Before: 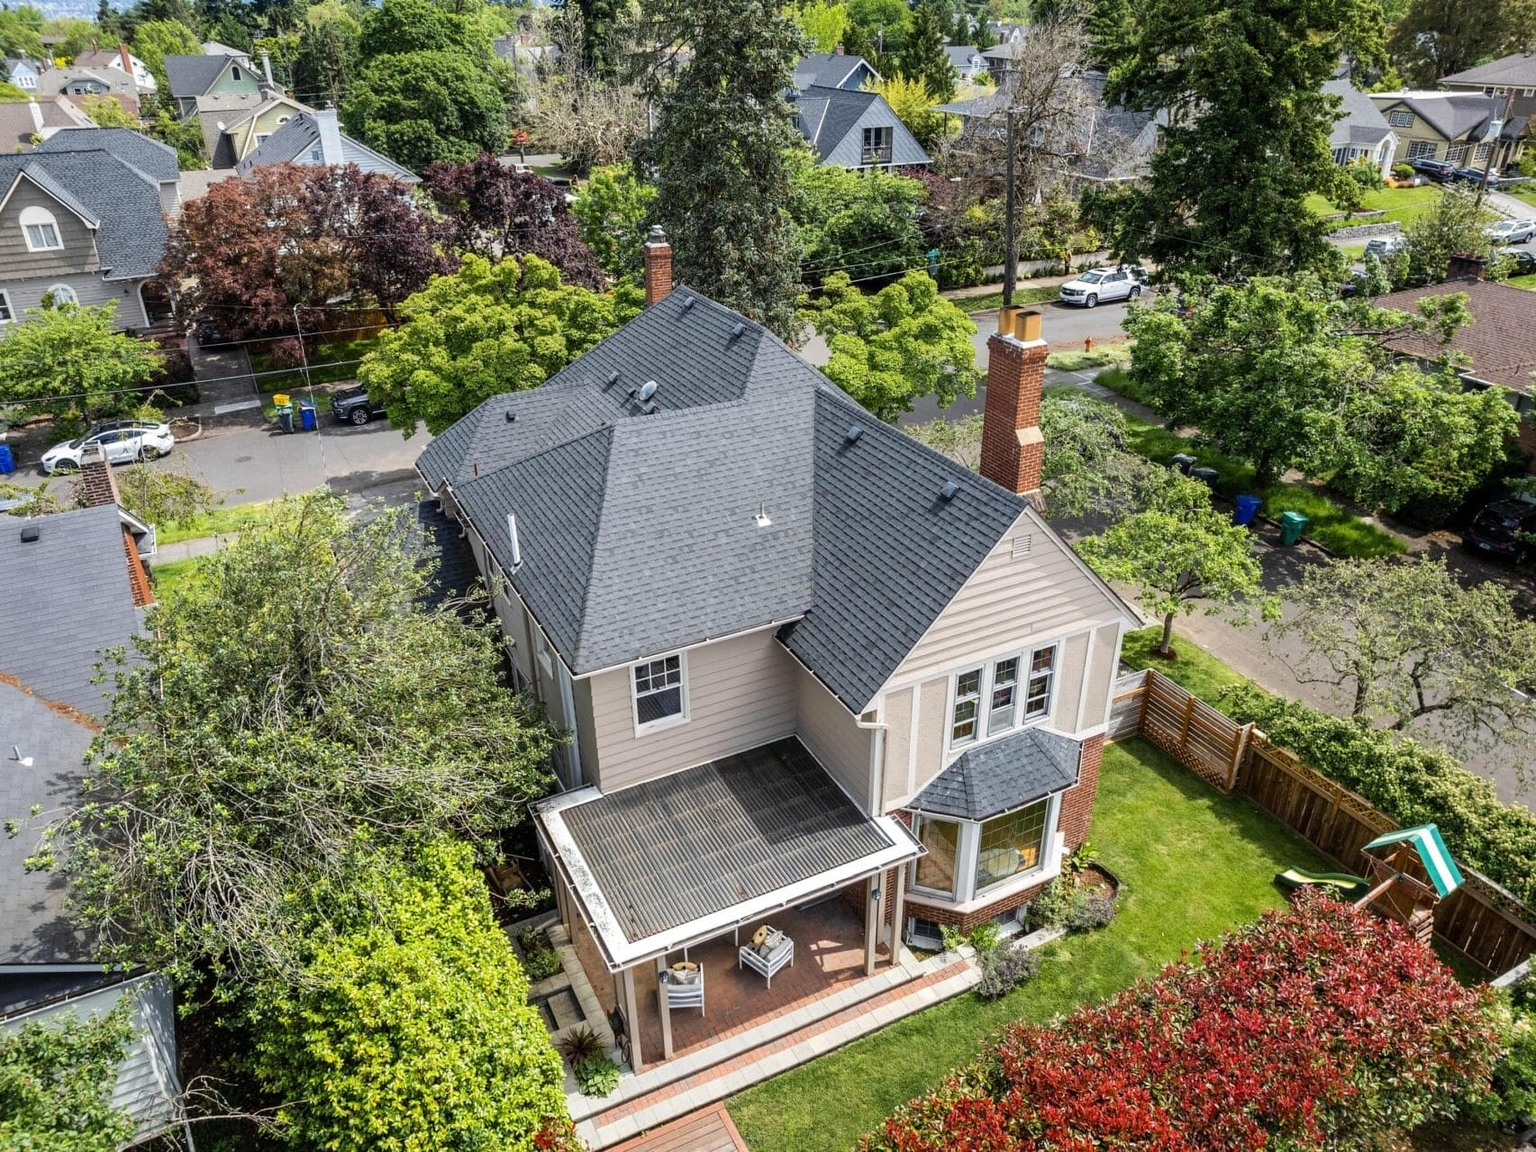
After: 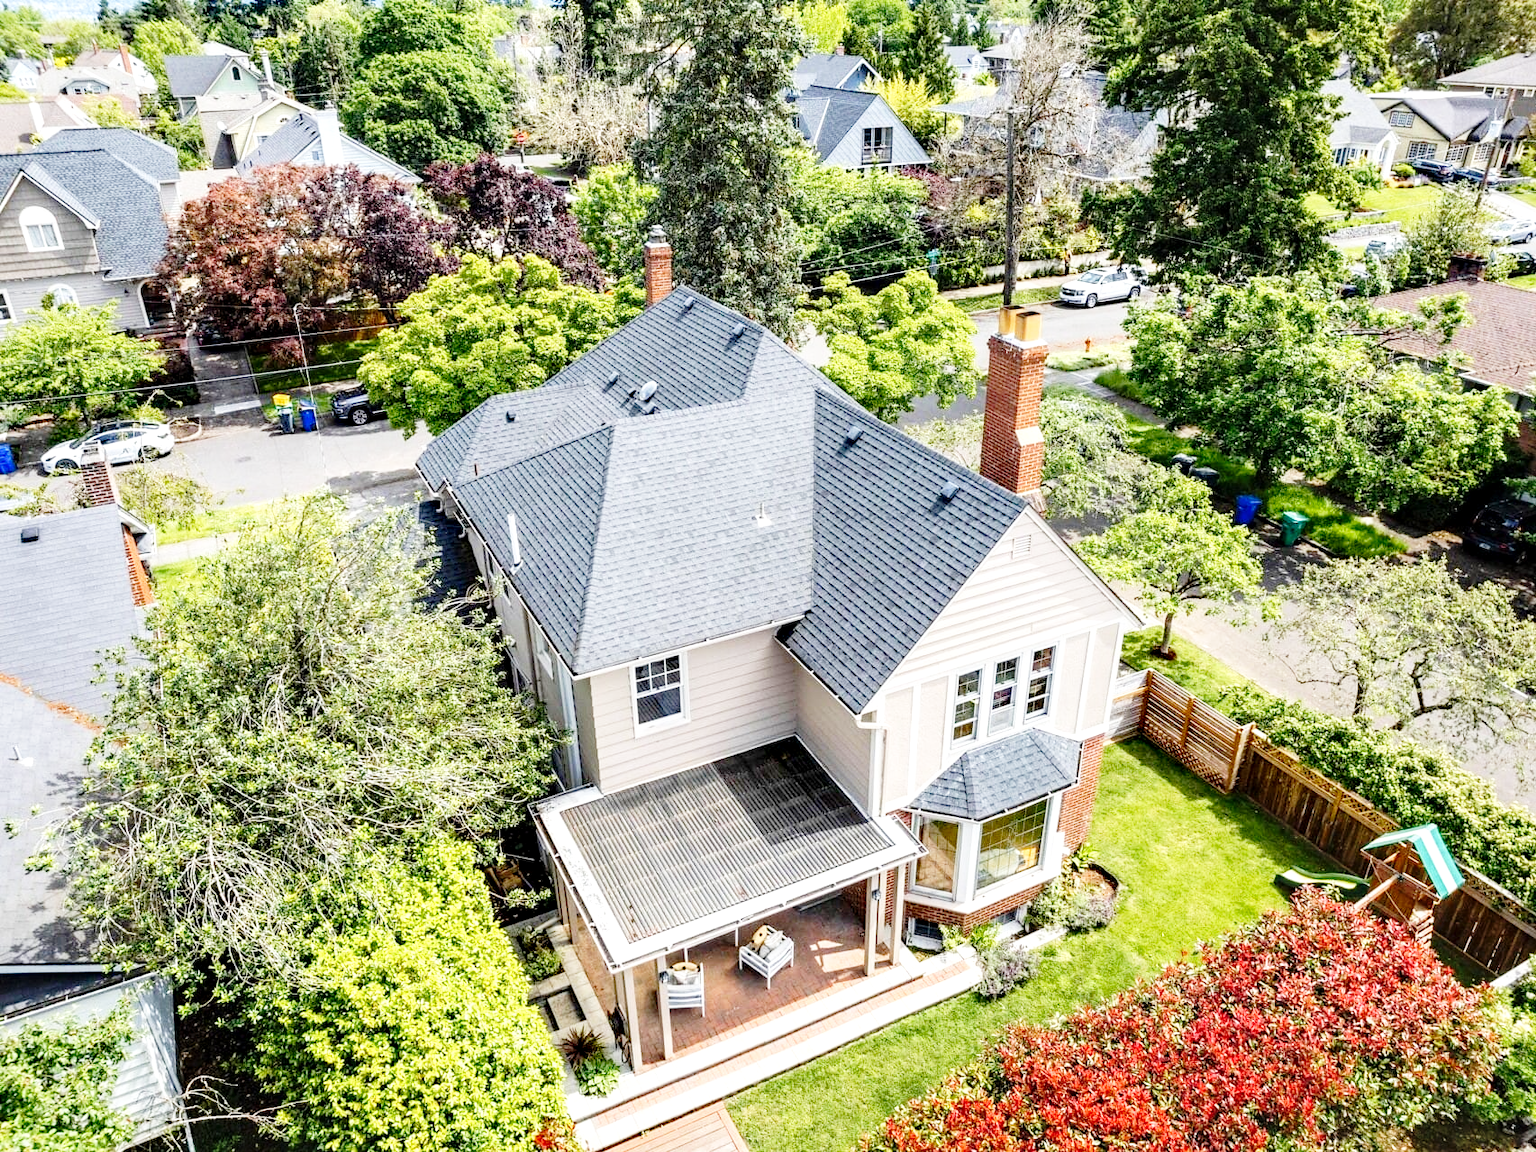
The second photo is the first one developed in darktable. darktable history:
base curve: curves: ch0 [(0, 0) (0.028, 0.03) (0.121, 0.232) (0.46, 0.748) (0.859, 0.968) (1, 1)], fusion 1, preserve colors none
